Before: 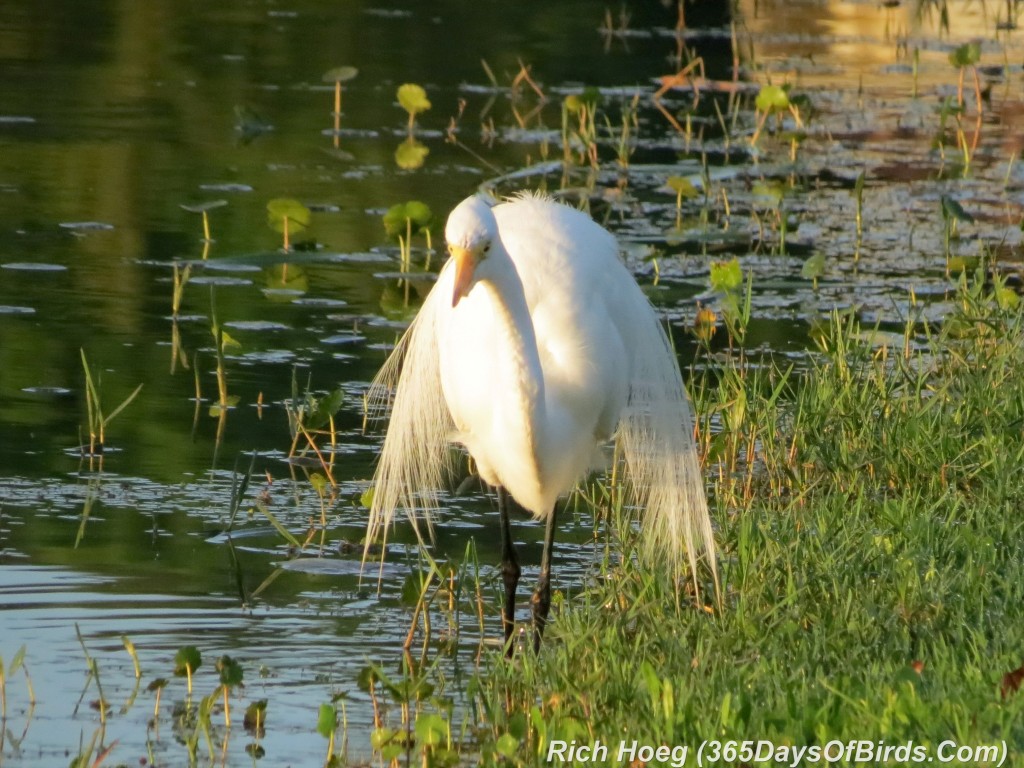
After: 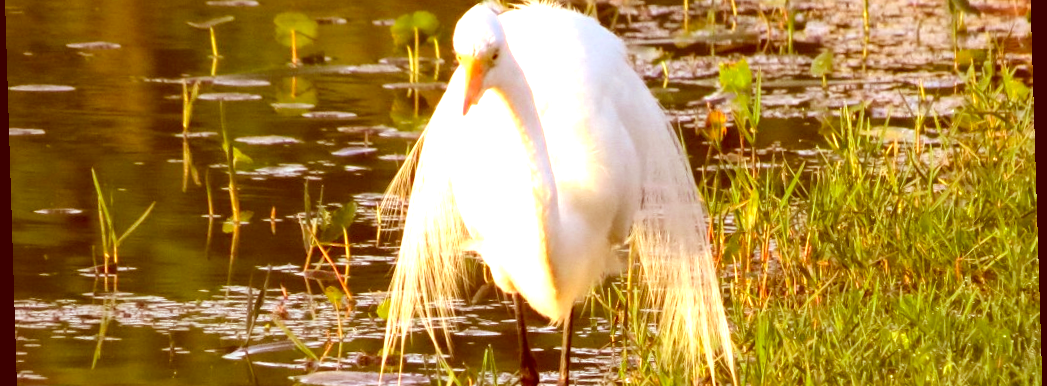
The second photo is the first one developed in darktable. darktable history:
crop and rotate: top 26.056%, bottom 25.543%
color correction: highlights a* 9.03, highlights b* 8.71, shadows a* 40, shadows b* 40, saturation 0.8
rotate and perspective: rotation -1.77°, lens shift (horizontal) 0.004, automatic cropping off
exposure: black level correction 0, exposure 1.45 EV, compensate exposure bias true, compensate highlight preservation false
color zones: curves: ch0 [(0, 0.425) (0.143, 0.422) (0.286, 0.42) (0.429, 0.419) (0.571, 0.419) (0.714, 0.42) (0.857, 0.422) (1, 0.425)]; ch1 [(0, 0.666) (0.143, 0.669) (0.286, 0.671) (0.429, 0.67) (0.571, 0.67) (0.714, 0.67) (0.857, 0.67) (1, 0.666)]
